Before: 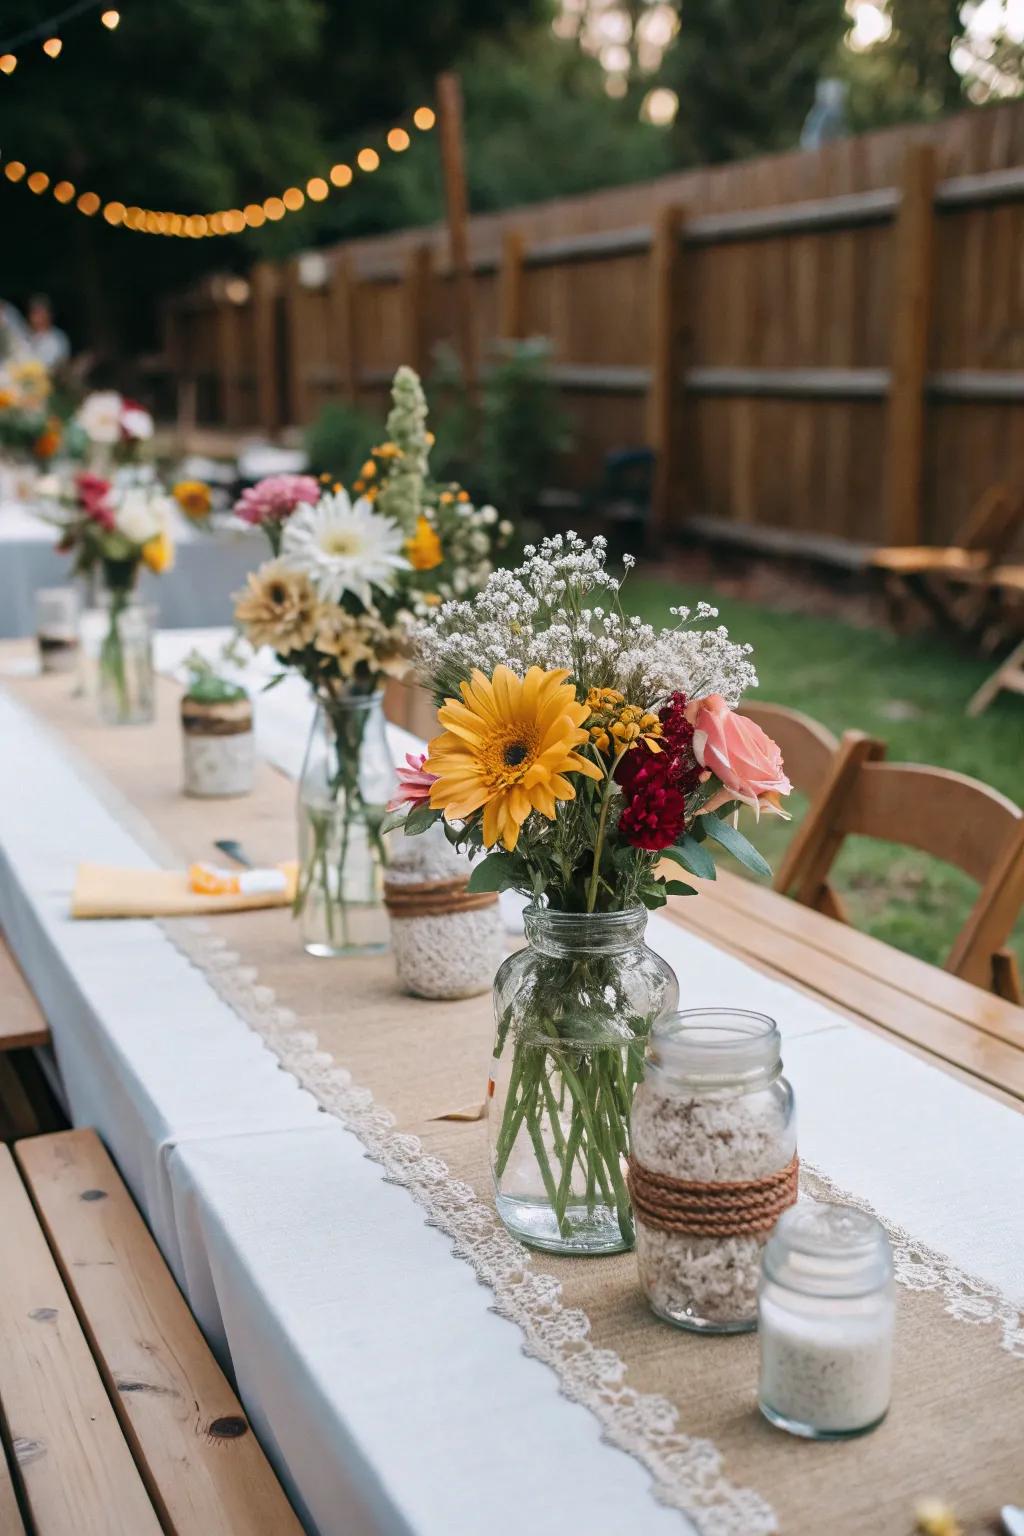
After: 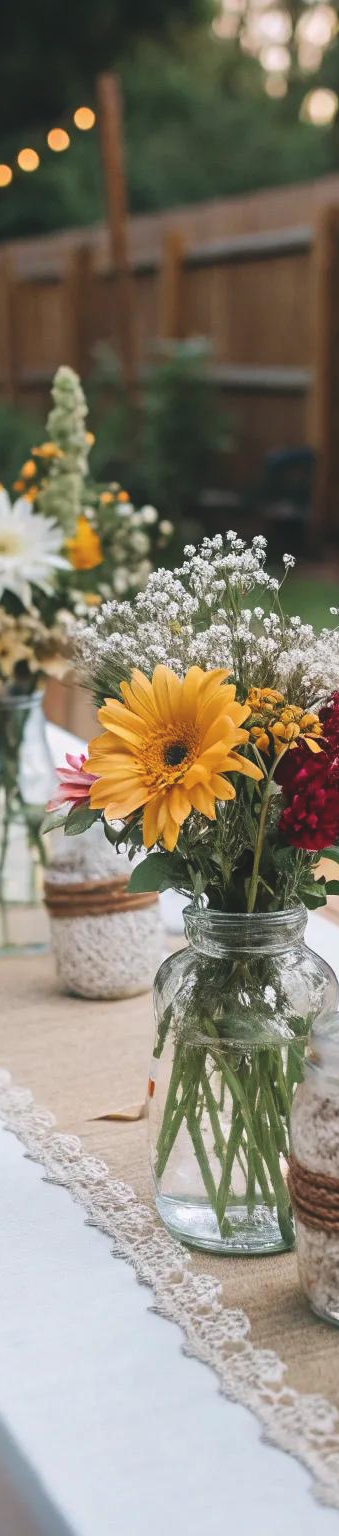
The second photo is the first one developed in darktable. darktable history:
crop: left 33.283%, right 33.575%
exposure: black level correction -0.009, exposure 0.066 EV, compensate exposure bias true, compensate highlight preservation false
